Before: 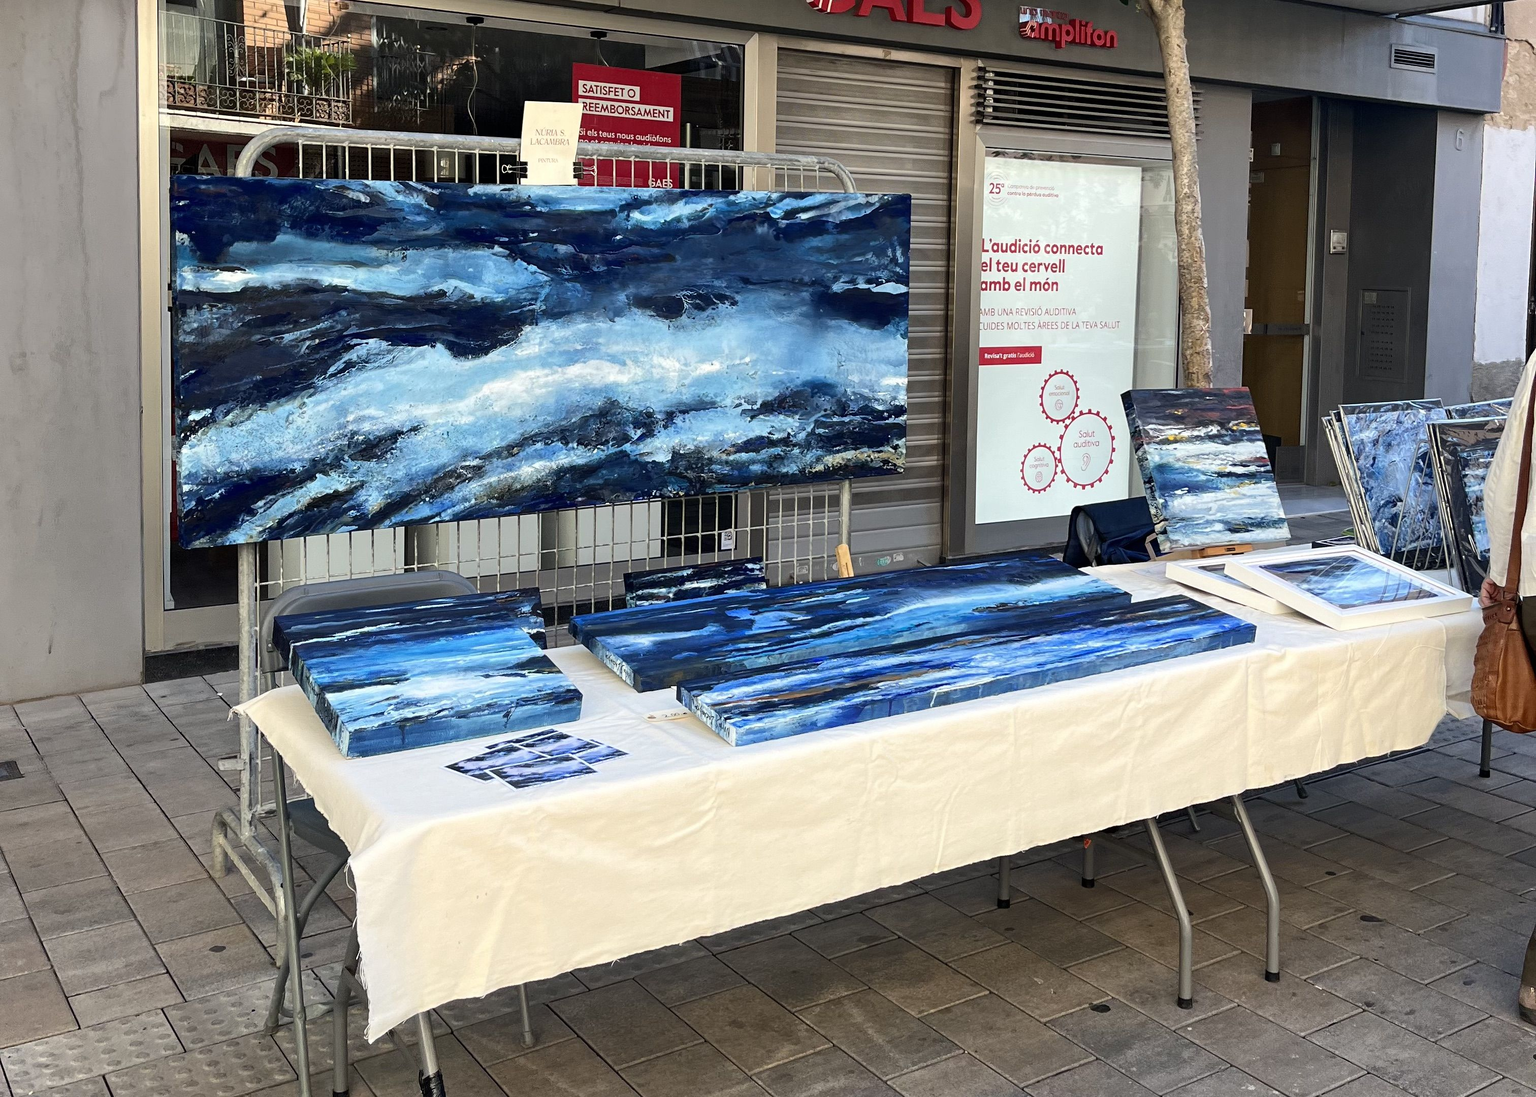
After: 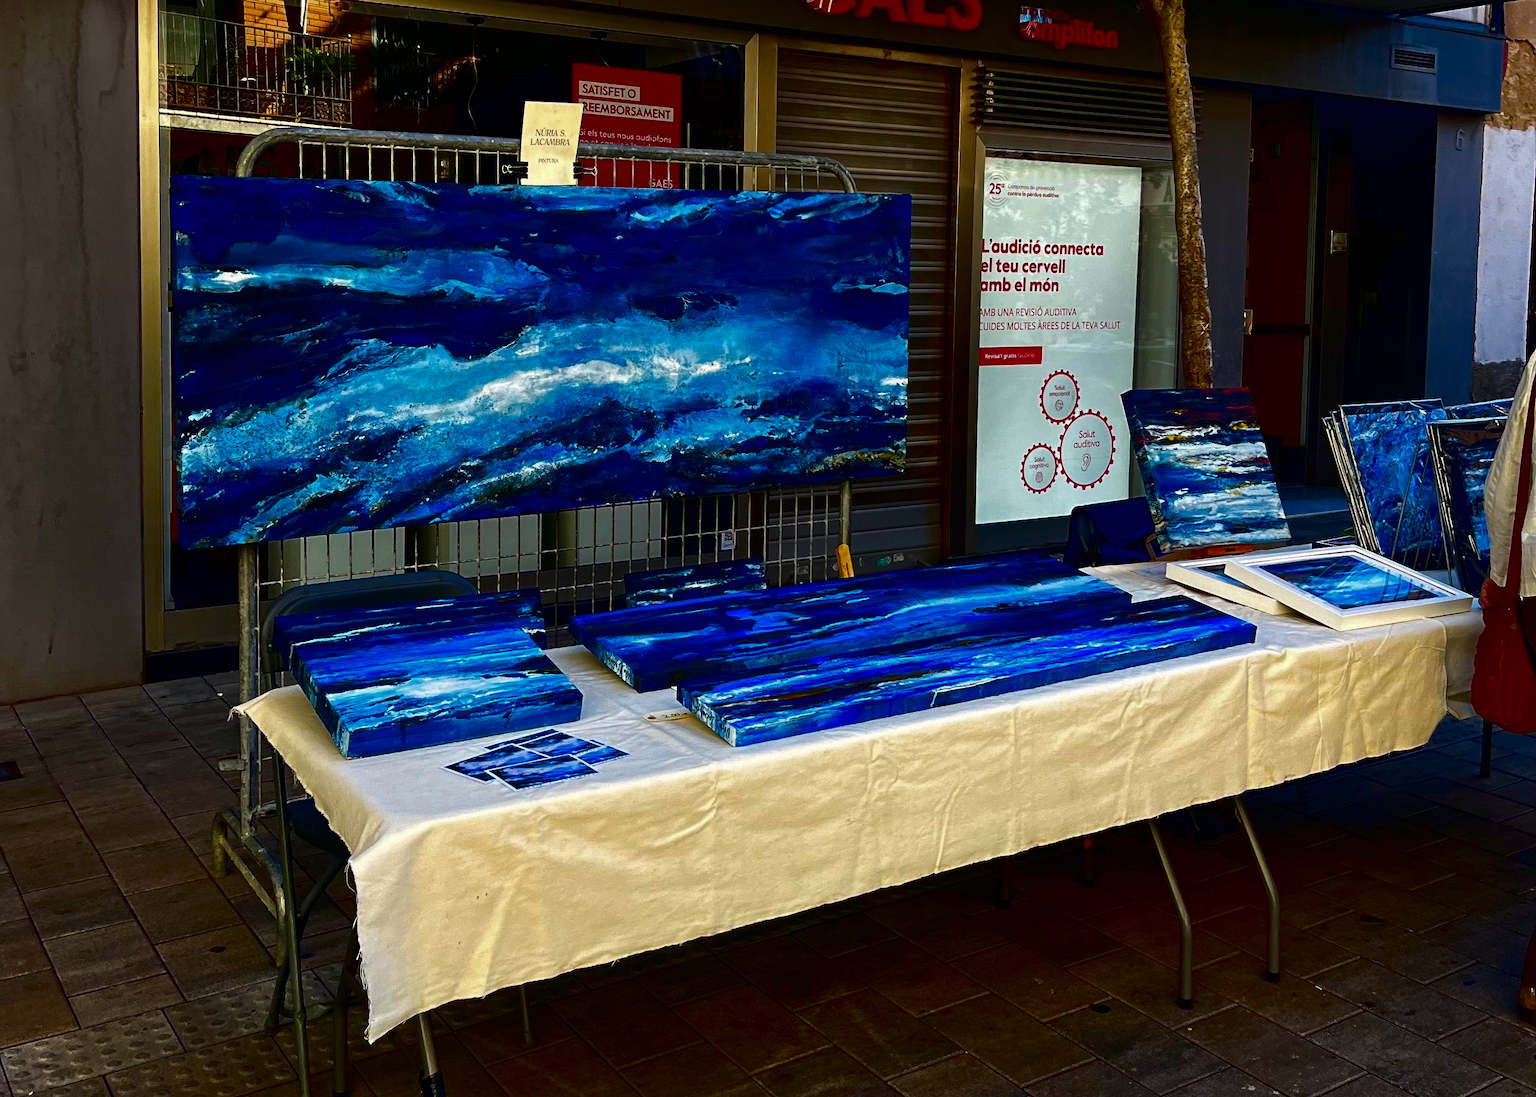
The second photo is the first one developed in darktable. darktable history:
contrast brightness saturation: brightness -0.983, saturation 0.984
haze removal: compatibility mode true, adaptive false
